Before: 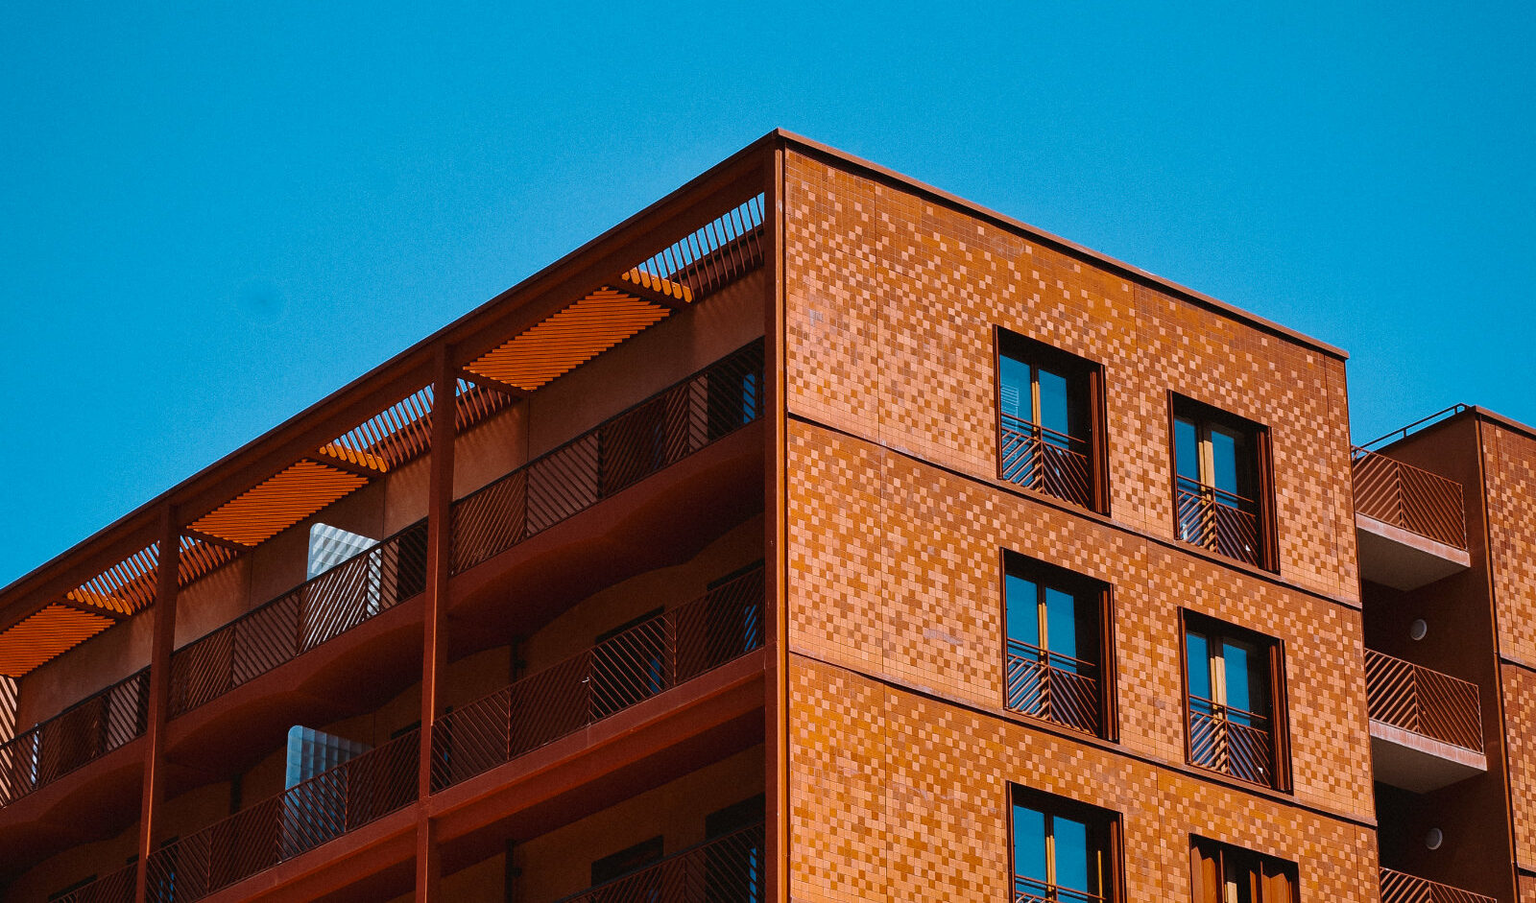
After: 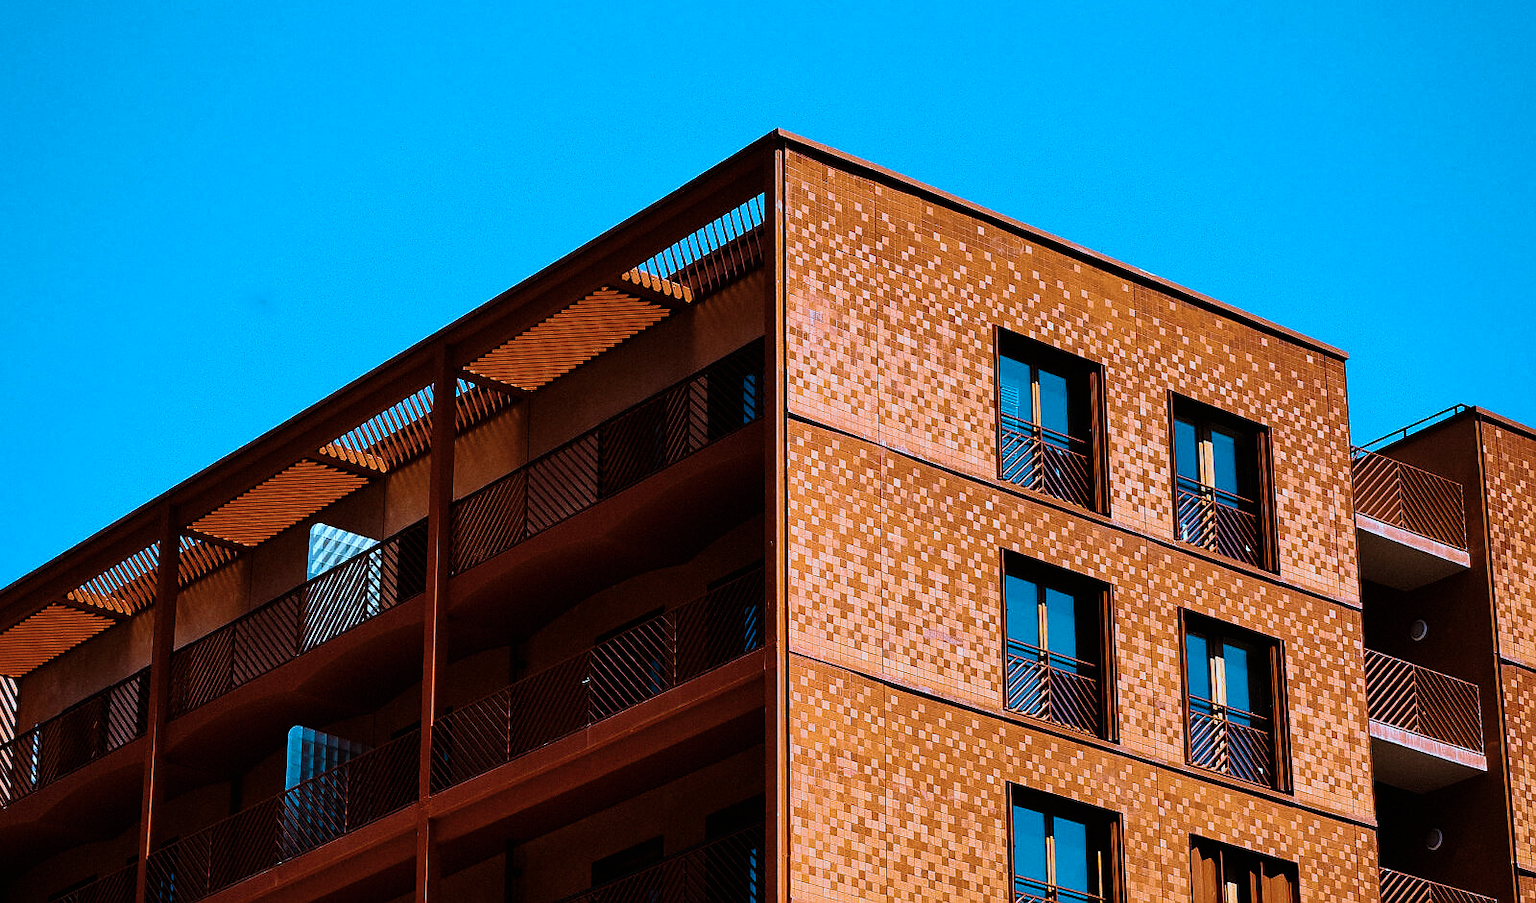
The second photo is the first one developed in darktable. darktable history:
filmic rgb: white relative exposure 2.2 EV, hardness 6.97
white balance: emerald 1
color balance rgb: perceptual saturation grading › global saturation 25%, global vibrance 20%
sharpen: radius 0.969, amount 0.604
levels: mode automatic, gray 50.8%
velvia: on, module defaults
color correction: highlights a* -10.69, highlights b* -19.19
